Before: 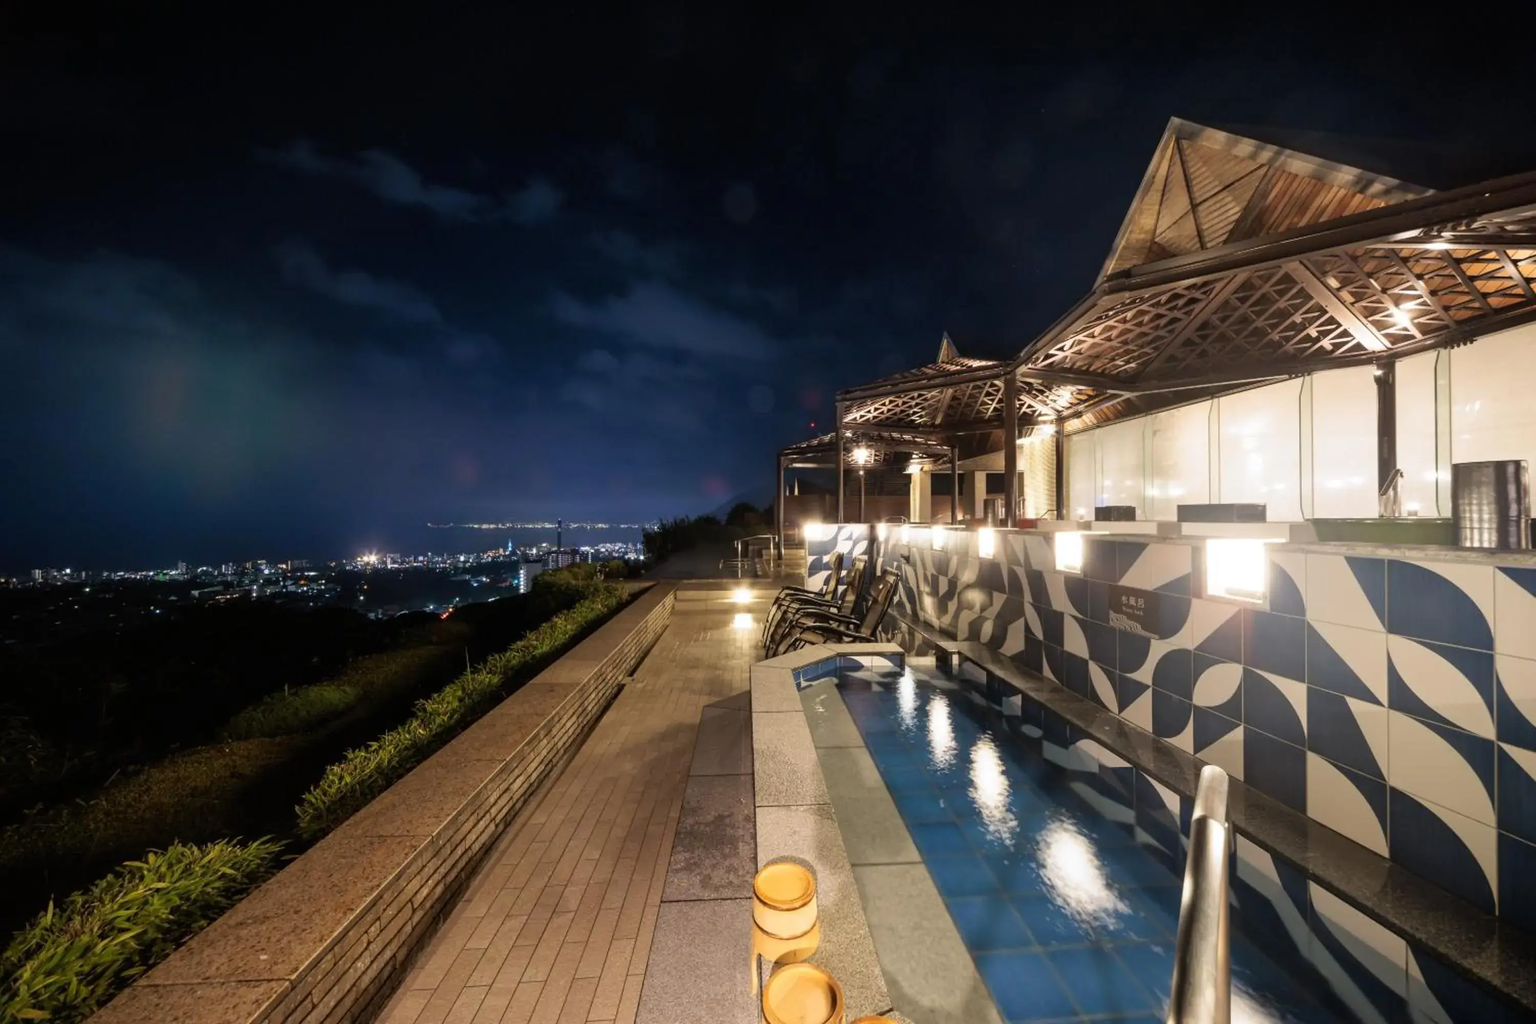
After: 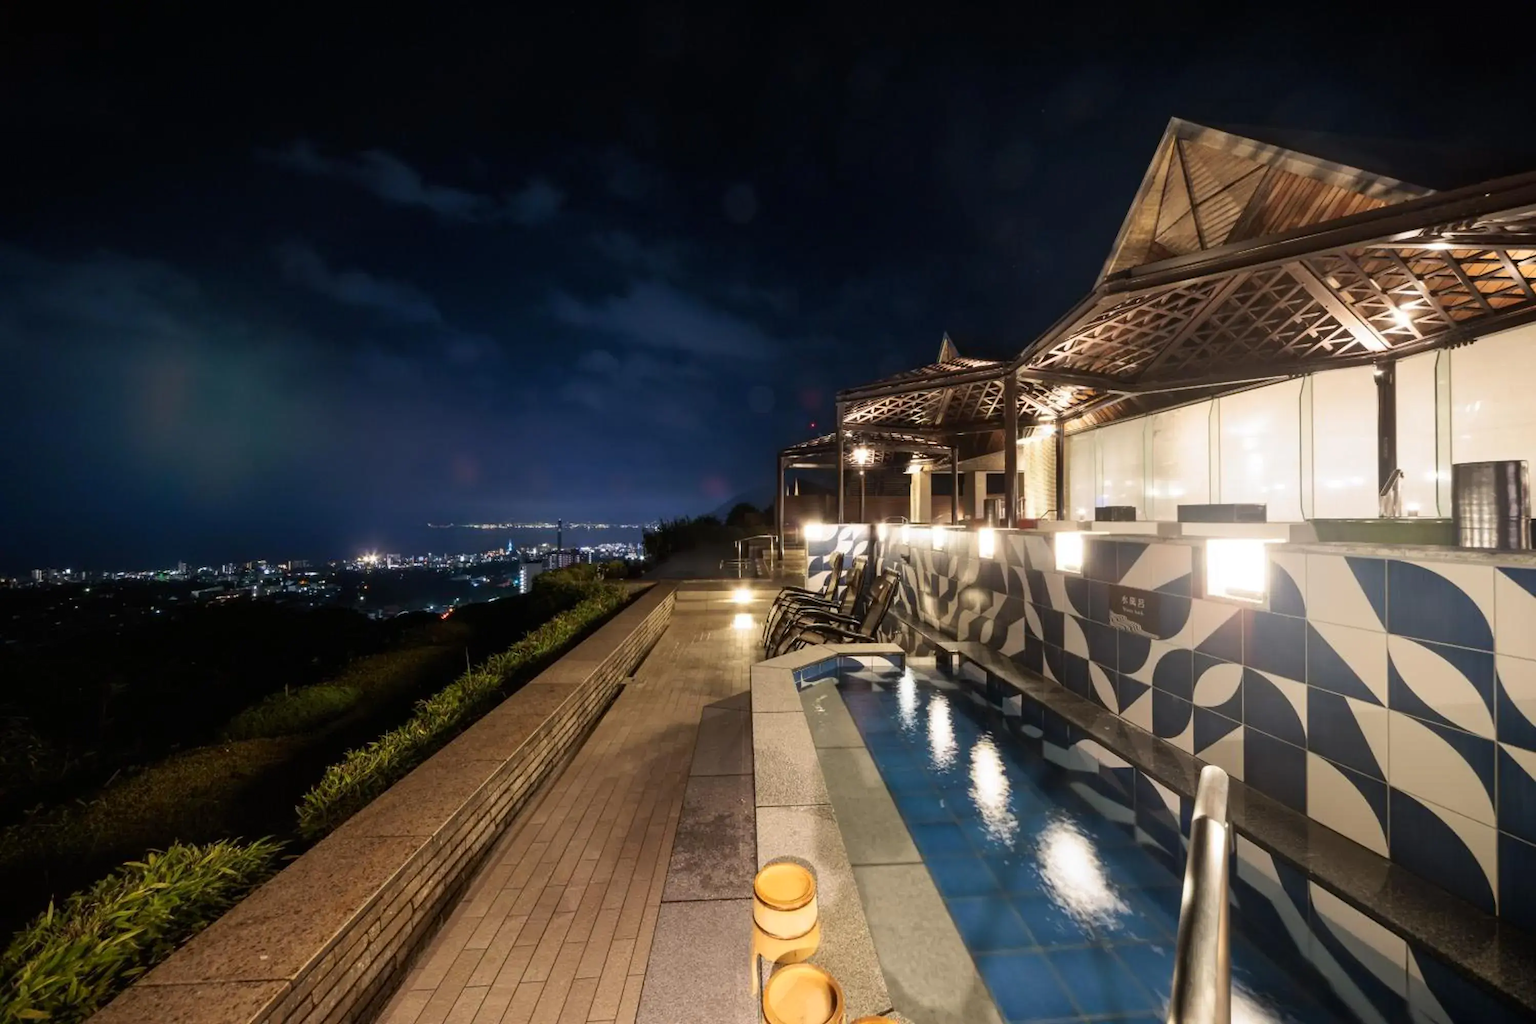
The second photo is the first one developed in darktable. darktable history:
tone curve: curves: ch0 [(0, 0) (0.266, 0.247) (0.741, 0.751) (1, 1)], color space Lab, independent channels, preserve colors none
